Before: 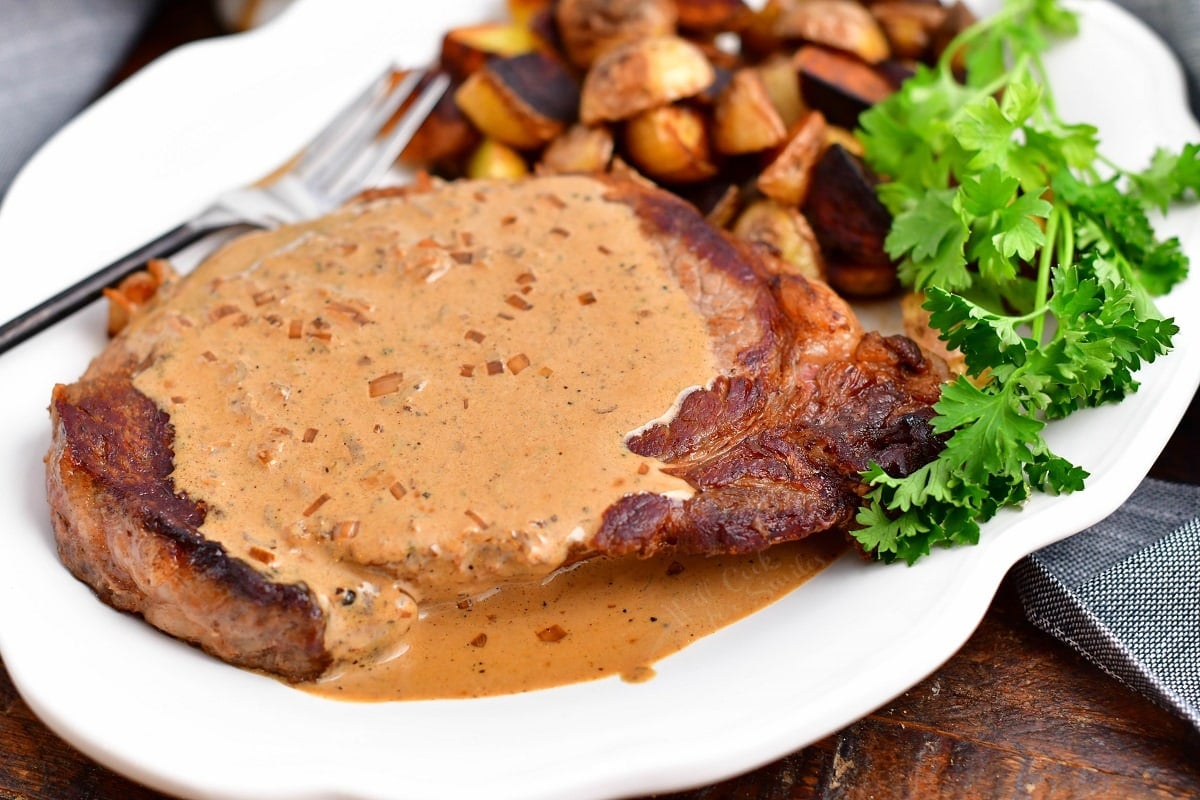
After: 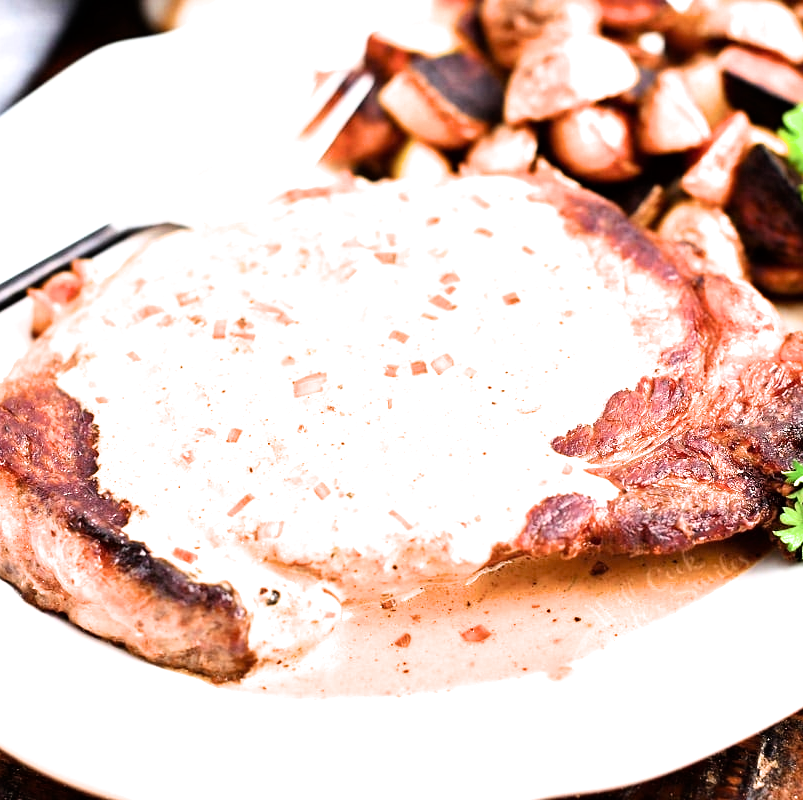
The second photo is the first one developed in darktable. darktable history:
filmic rgb: black relative exposure -6.43 EV, white relative exposure 2.42 EV, target white luminance 99.888%, hardness 5.28, latitude 0.686%, contrast 1.435, highlights saturation mix 2.29%
exposure: black level correction 0, exposure 1.335 EV, compensate highlight preservation false
crop and rotate: left 6.356%, right 26.654%
